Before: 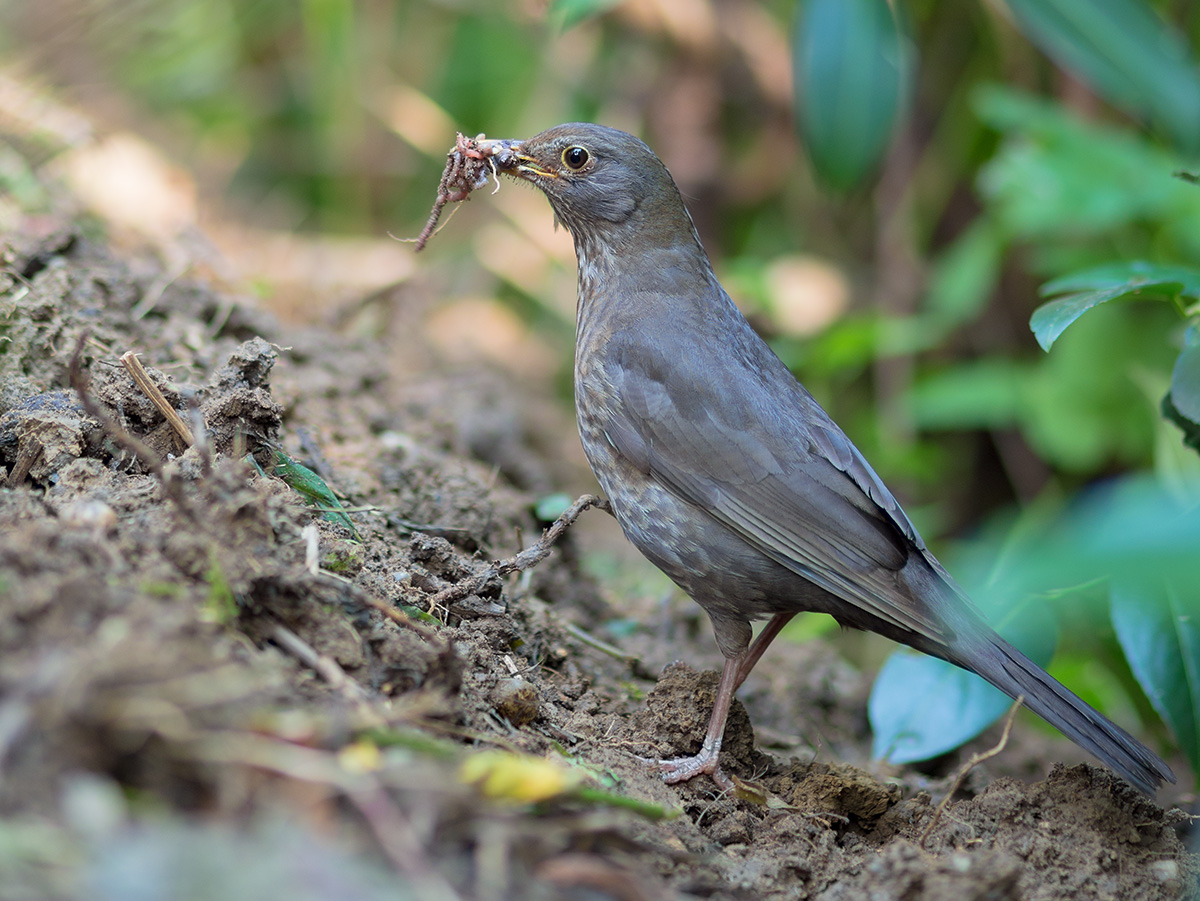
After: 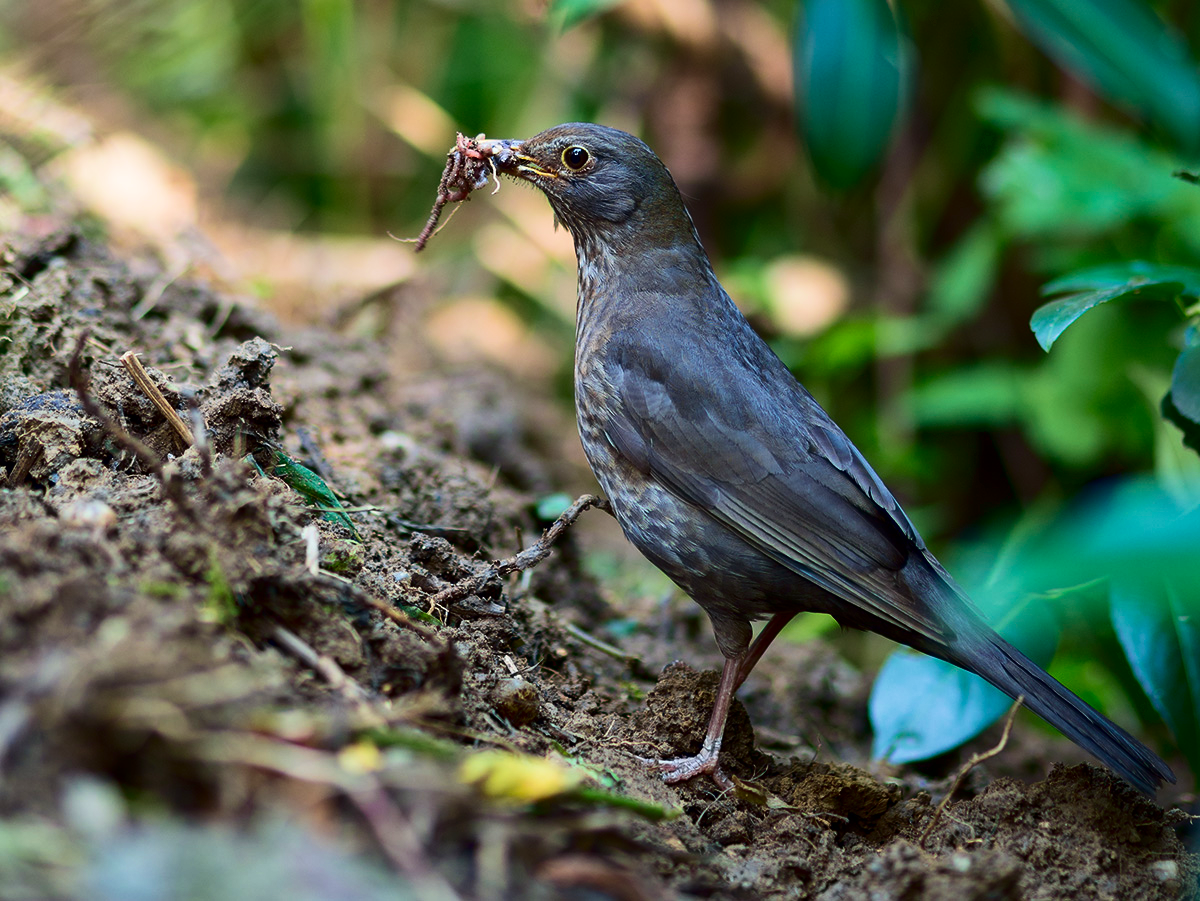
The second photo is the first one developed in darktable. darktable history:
contrast brightness saturation: contrast 0.242, brightness -0.22, saturation 0.139
velvia: strength 24.49%
